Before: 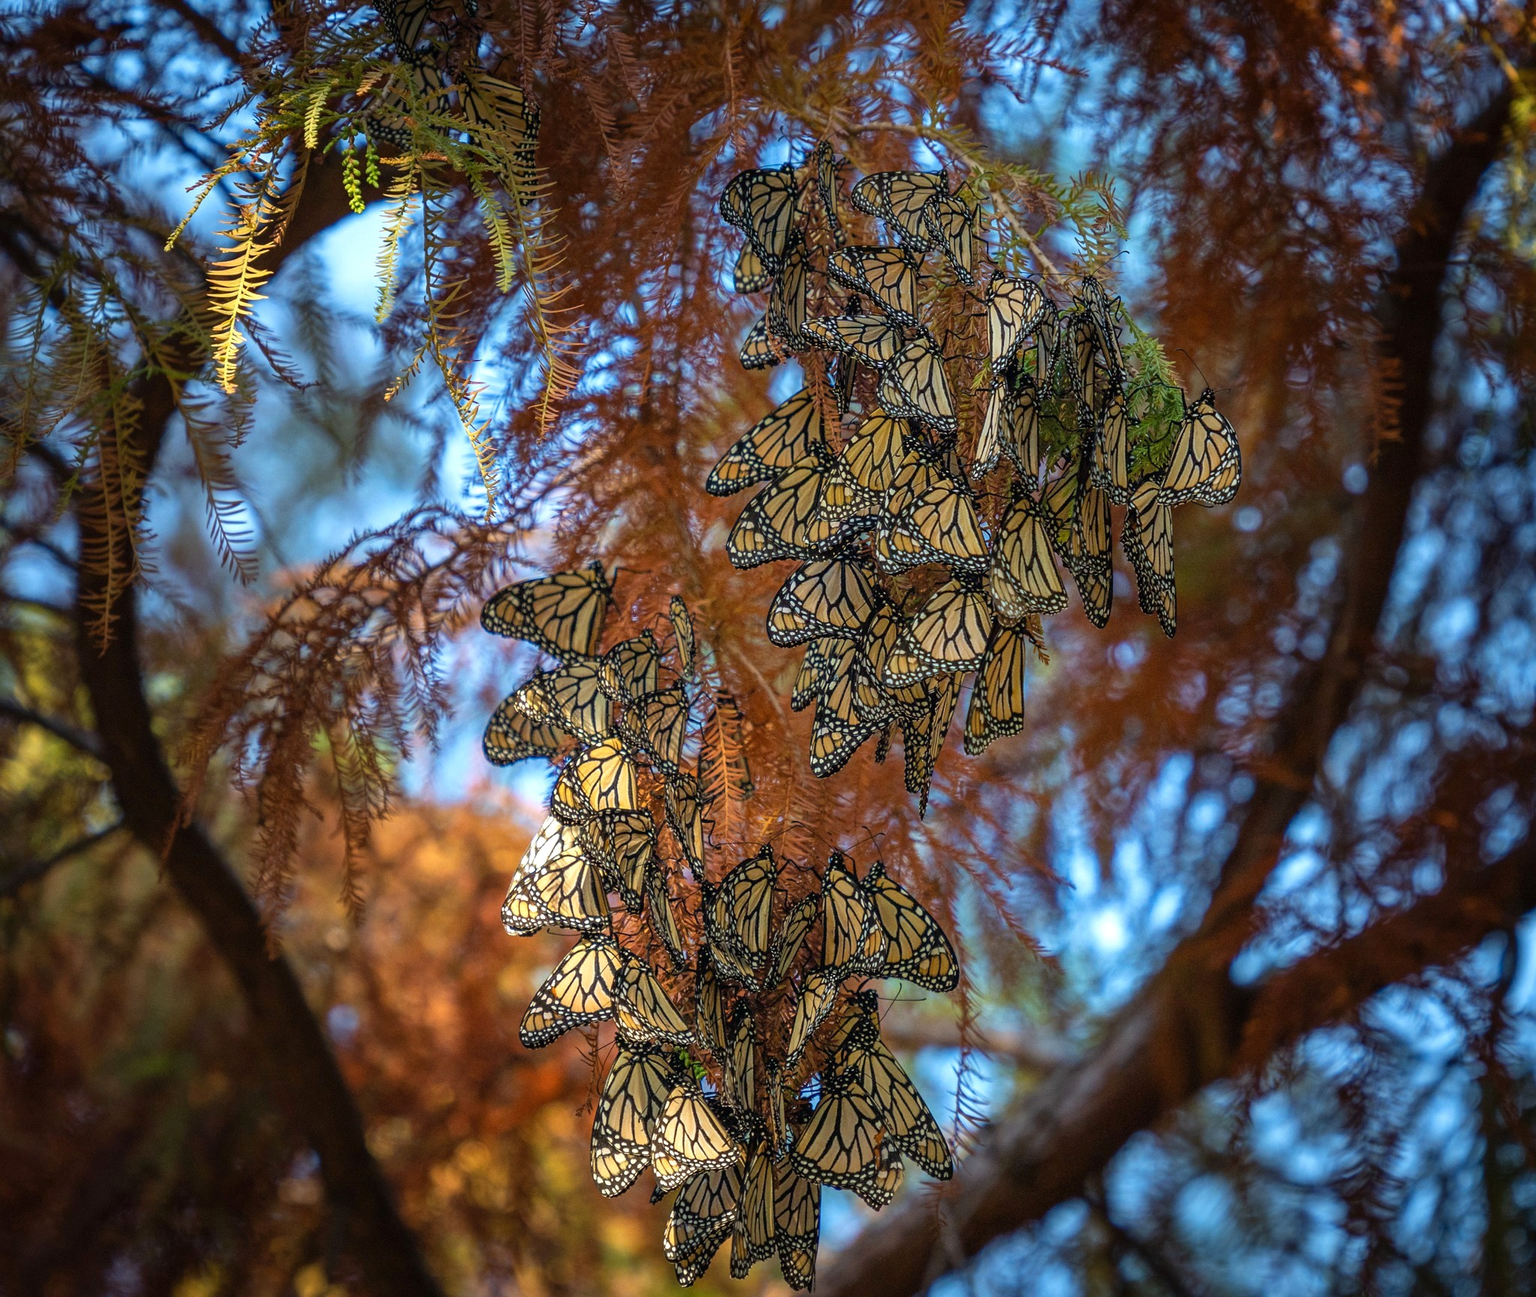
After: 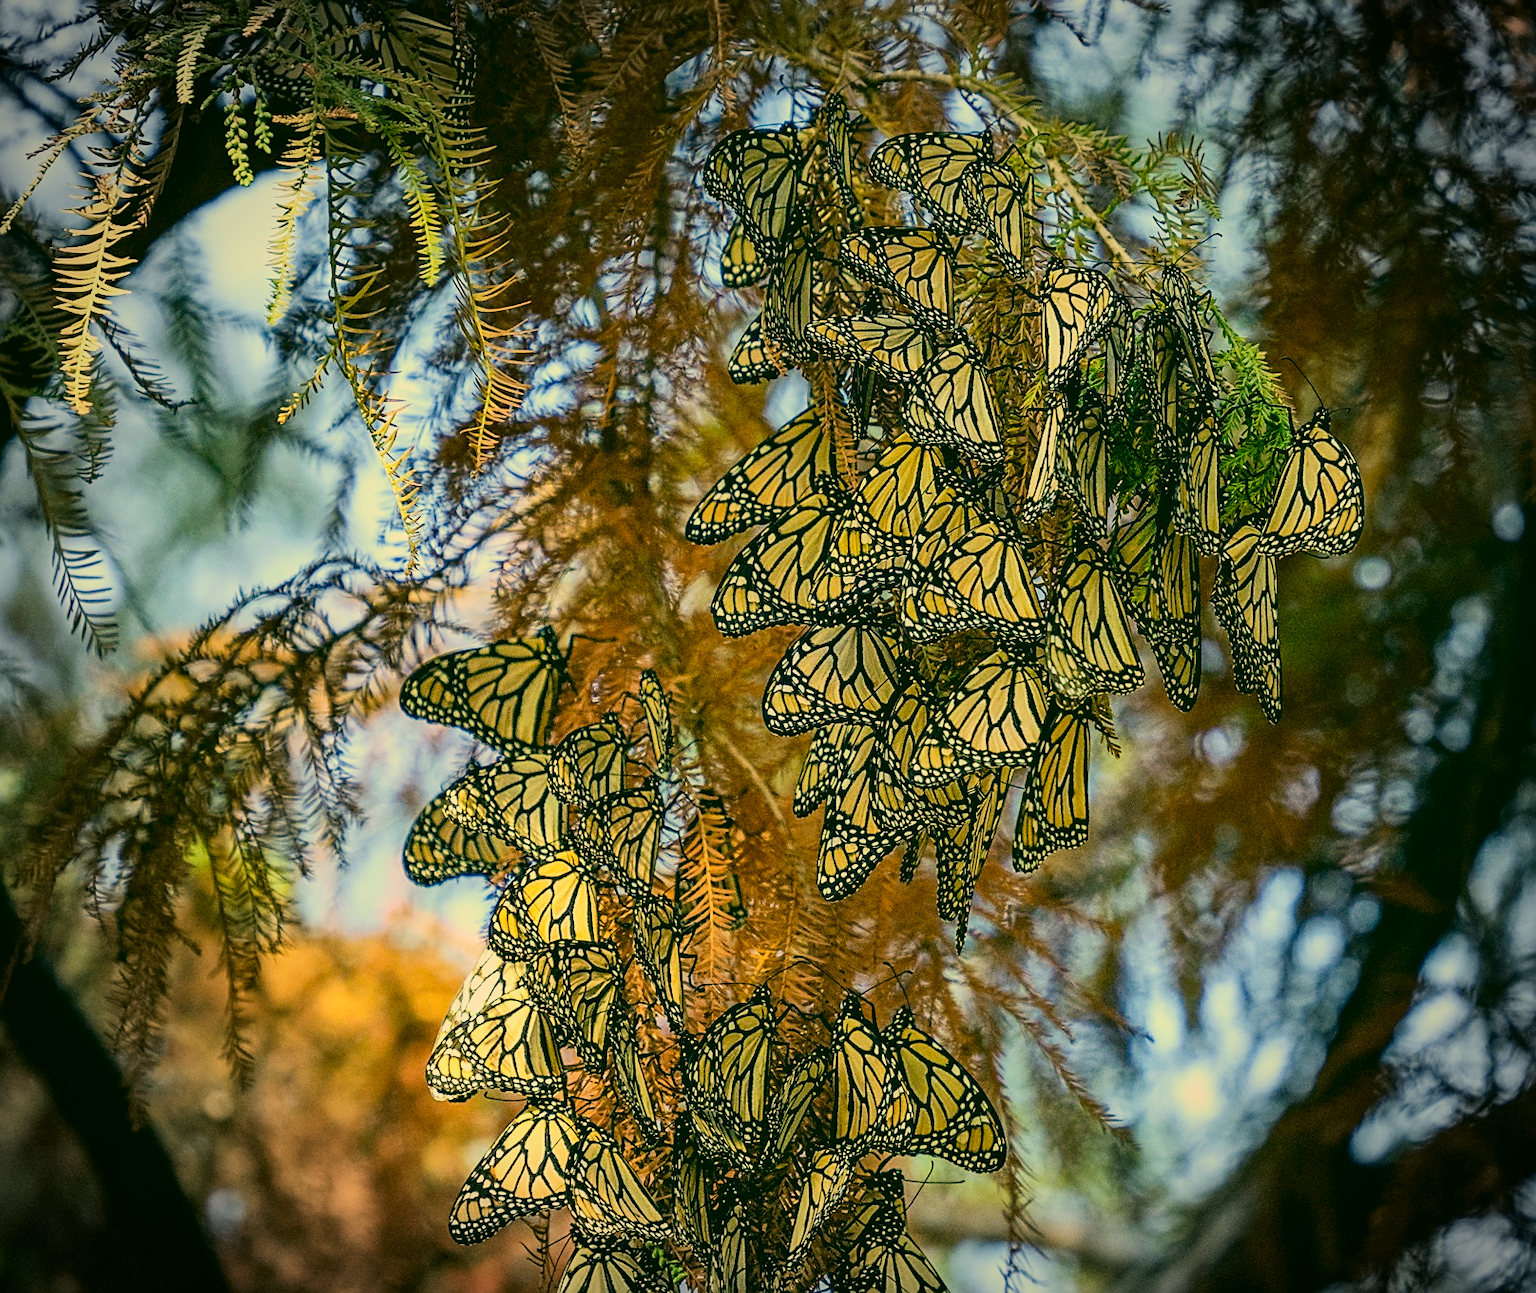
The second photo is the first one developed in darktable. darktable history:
crop and rotate: left 10.763%, top 5.155%, right 10.328%, bottom 16.122%
filmic rgb: black relative exposure -8.46 EV, white relative exposure 4.67 EV, hardness 3.83
vignetting: brightness -0.525, saturation -0.507, automatic ratio true
exposure: black level correction 0, exposure 0.5 EV, compensate highlight preservation false
contrast brightness saturation: contrast -0.128
color correction: highlights a* 5.64, highlights b* 33.46, shadows a* -25.32, shadows b* 4.04
tone curve: curves: ch0 [(0, 0) (0.003, 0.002) (0.011, 0.006) (0.025, 0.014) (0.044, 0.02) (0.069, 0.027) (0.1, 0.036) (0.136, 0.05) (0.177, 0.081) (0.224, 0.118) (0.277, 0.183) (0.335, 0.262) (0.399, 0.351) (0.468, 0.456) (0.543, 0.571) (0.623, 0.692) (0.709, 0.795) (0.801, 0.88) (0.898, 0.948) (1, 1)], color space Lab, independent channels, preserve colors none
sharpen: on, module defaults
